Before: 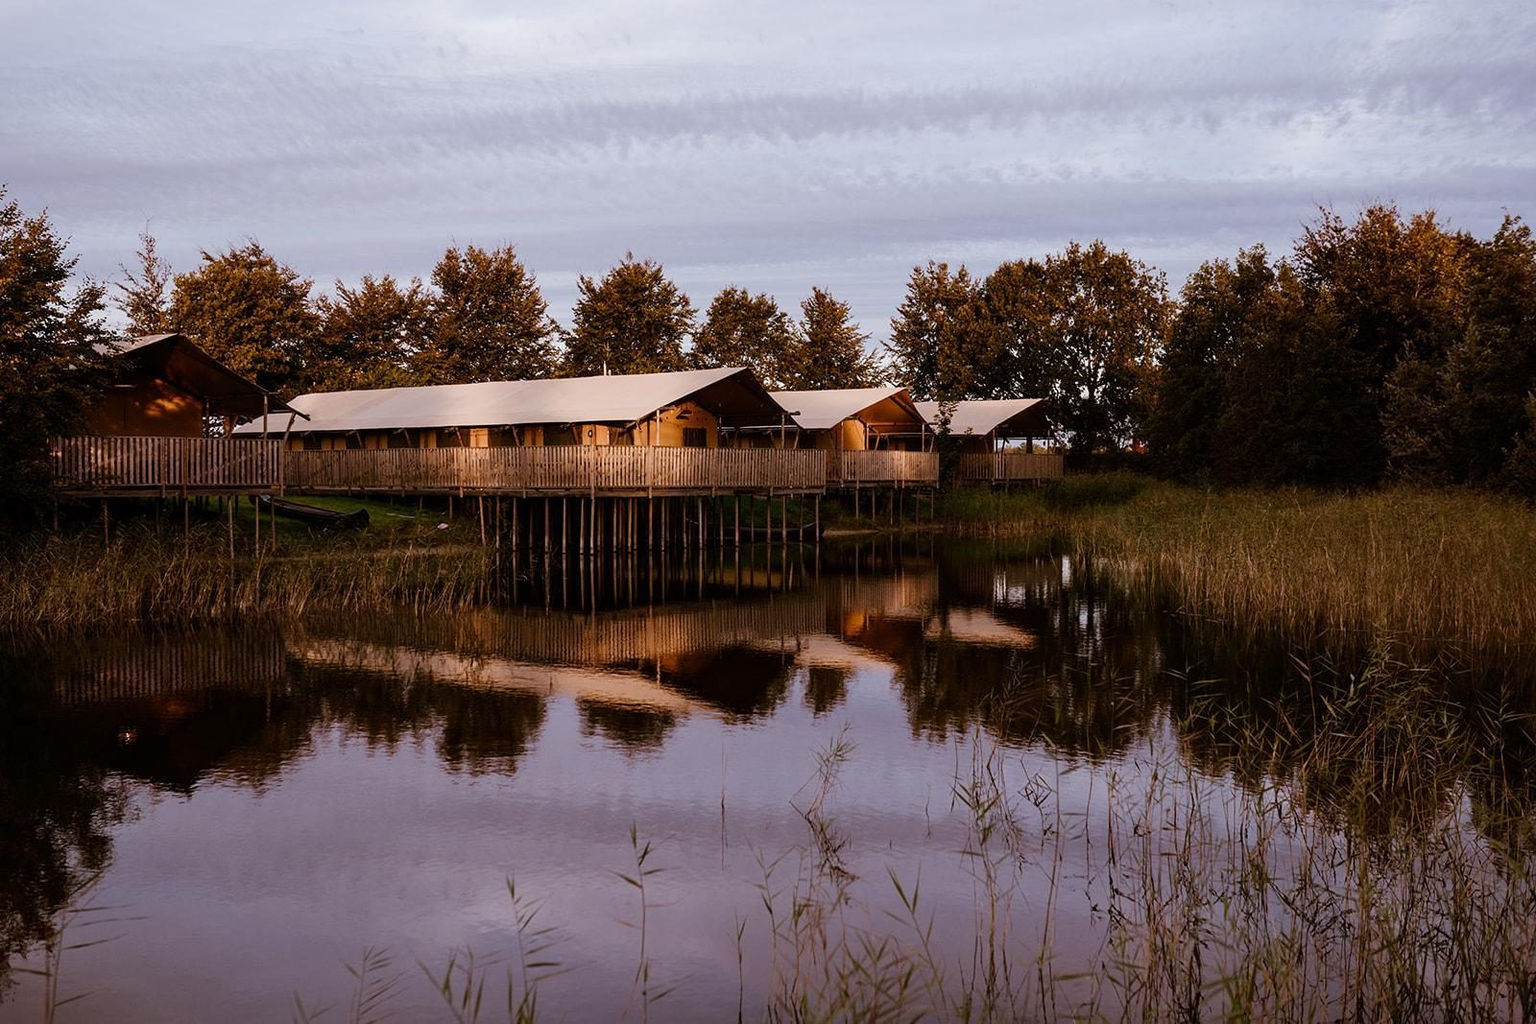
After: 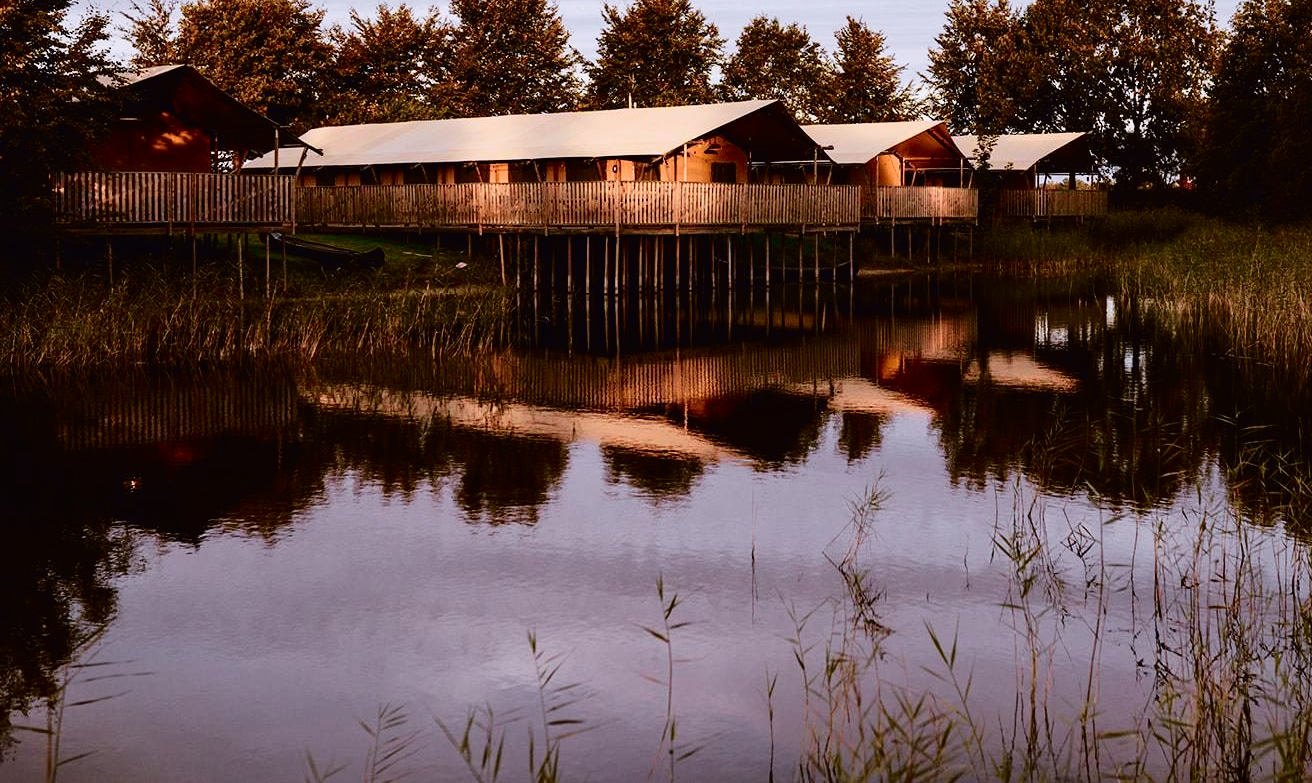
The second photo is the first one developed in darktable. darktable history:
tone curve: curves: ch0 [(0, 0.011) (0.053, 0.026) (0.174, 0.115) (0.398, 0.444) (0.673, 0.775) (0.829, 0.906) (0.991, 0.981)]; ch1 [(0, 0) (0.276, 0.206) (0.409, 0.383) (0.473, 0.458) (0.492, 0.501) (0.512, 0.513) (0.54, 0.543) (0.585, 0.617) (0.659, 0.686) (0.78, 0.8) (1, 1)]; ch2 [(0, 0) (0.438, 0.449) (0.473, 0.469) (0.503, 0.5) (0.523, 0.534) (0.562, 0.594) (0.612, 0.635) (0.695, 0.713) (1, 1)], color space Lab, independent channels, preserve colors none
crop: top 26.531%, right 17.959%
